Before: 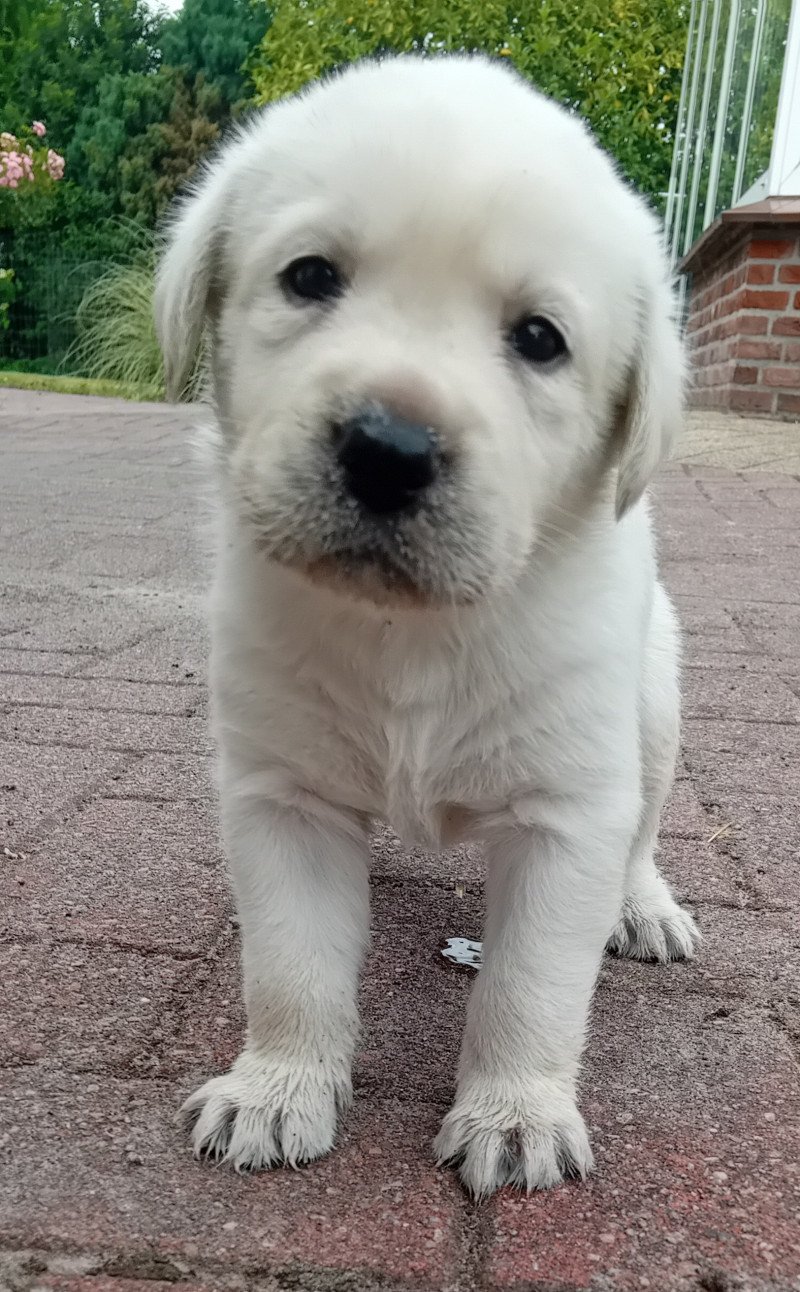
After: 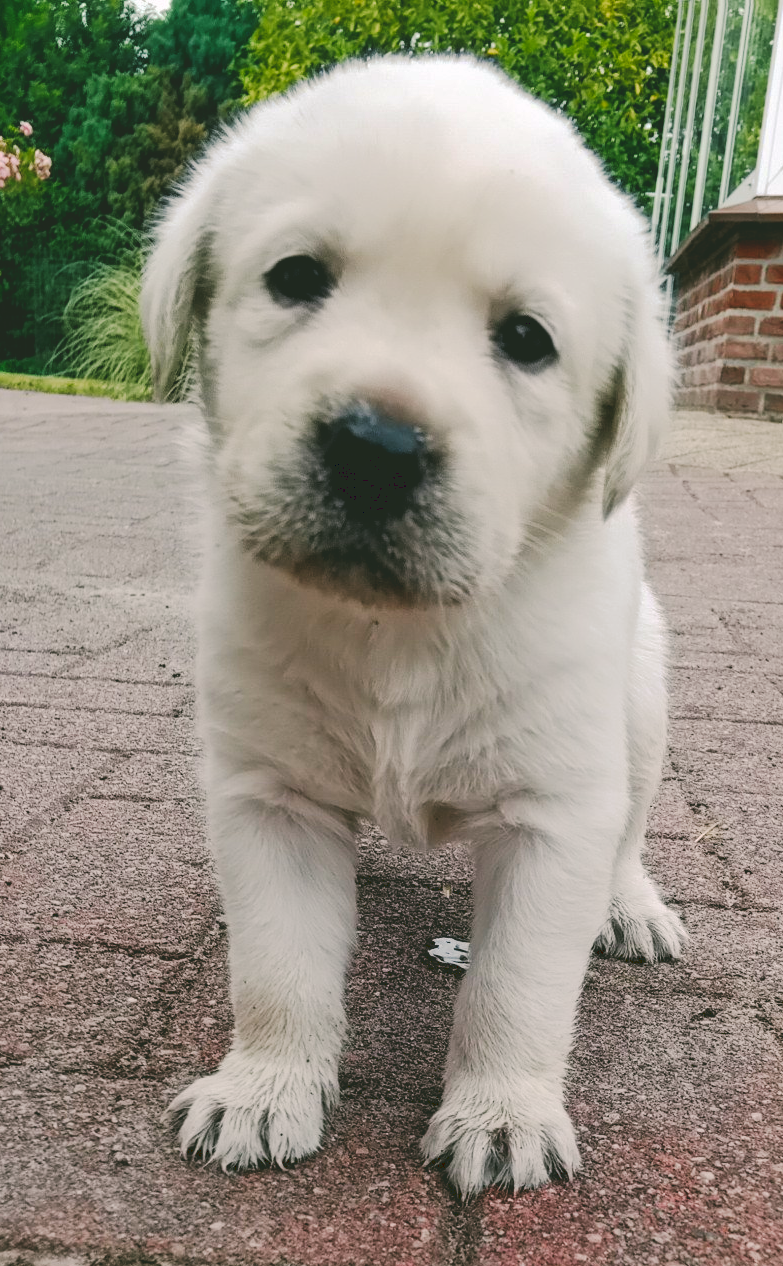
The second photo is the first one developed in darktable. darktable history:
crop: left 1.743%, right 0.268%, bottom 2.011%
color correction: highlights a* 4.02, highlights b* 4.98, shadows a* -7.55, shadows b* 4.98
white balance: red 1.009, blue 1.027
tone curve: curves: ch0 [(0, 0) (0.003, 0.15) (0.011, 0.151) (0.025, 0.15) (0.044, 0.15) (0.069, 0.151) (0.1, 0.153) (0.136, 0.16) (0.177, 0.183) (0.224, 0.21) (0.277, 0.253) (0.335, 0.309) (0.399, 0.389) (0.468, 0.479) (0.543, 0.58) (0.623, 0.677) (0.709, 0.747) (0.801, 0.808) (0.898, 0.87) (1, 1)], preserve colors none
